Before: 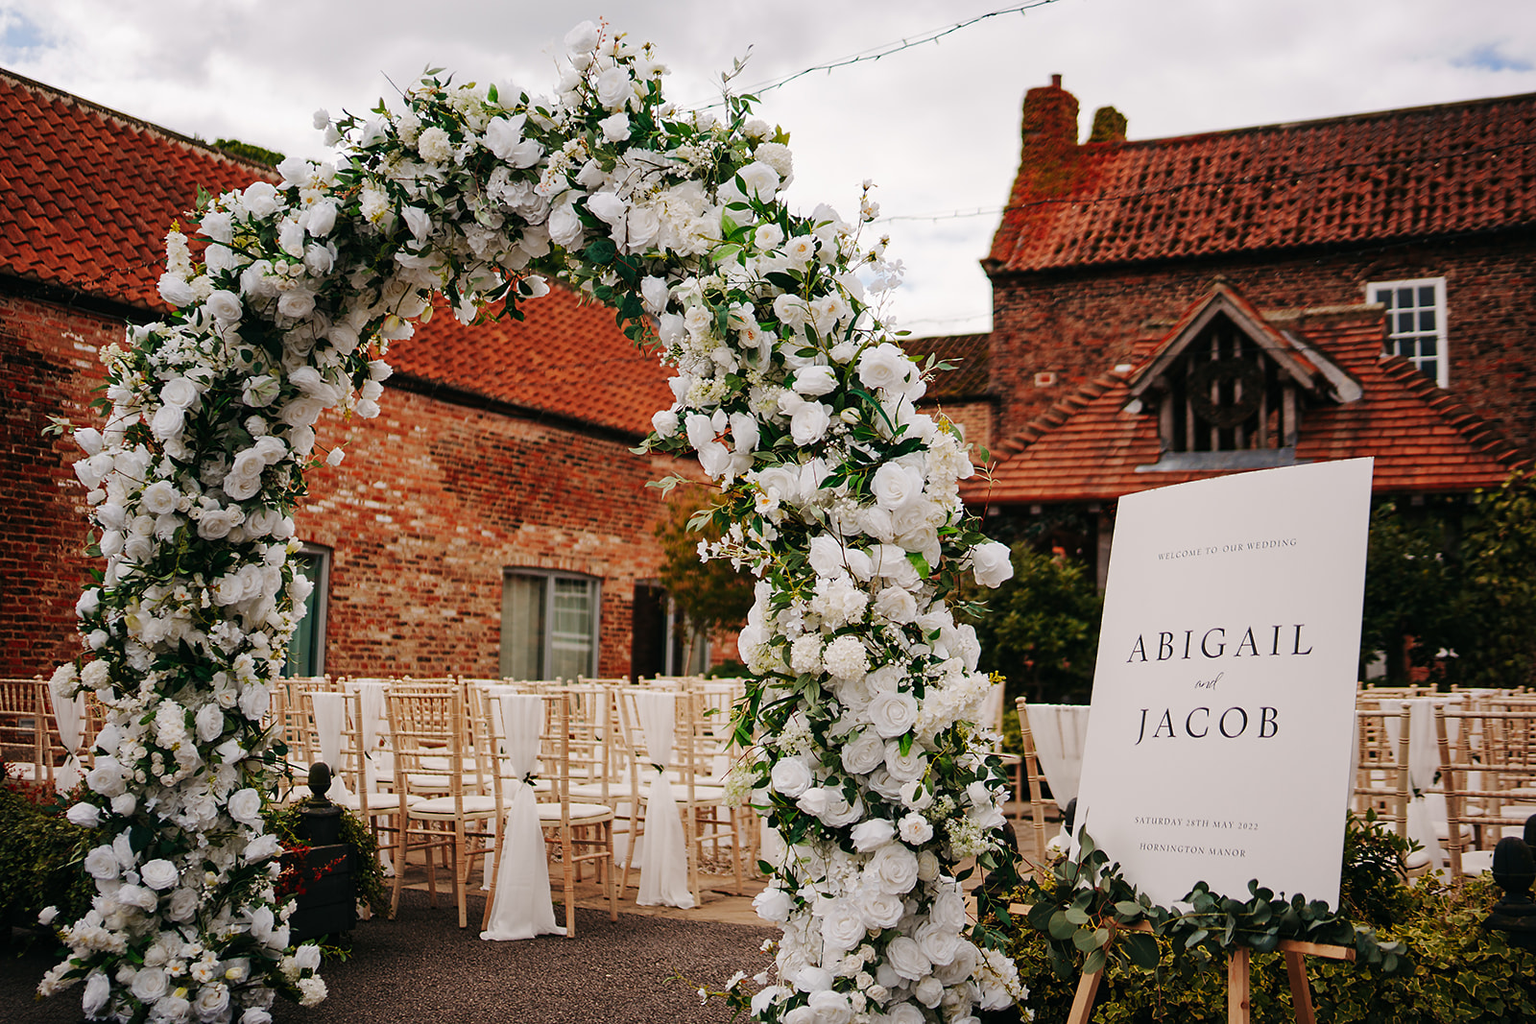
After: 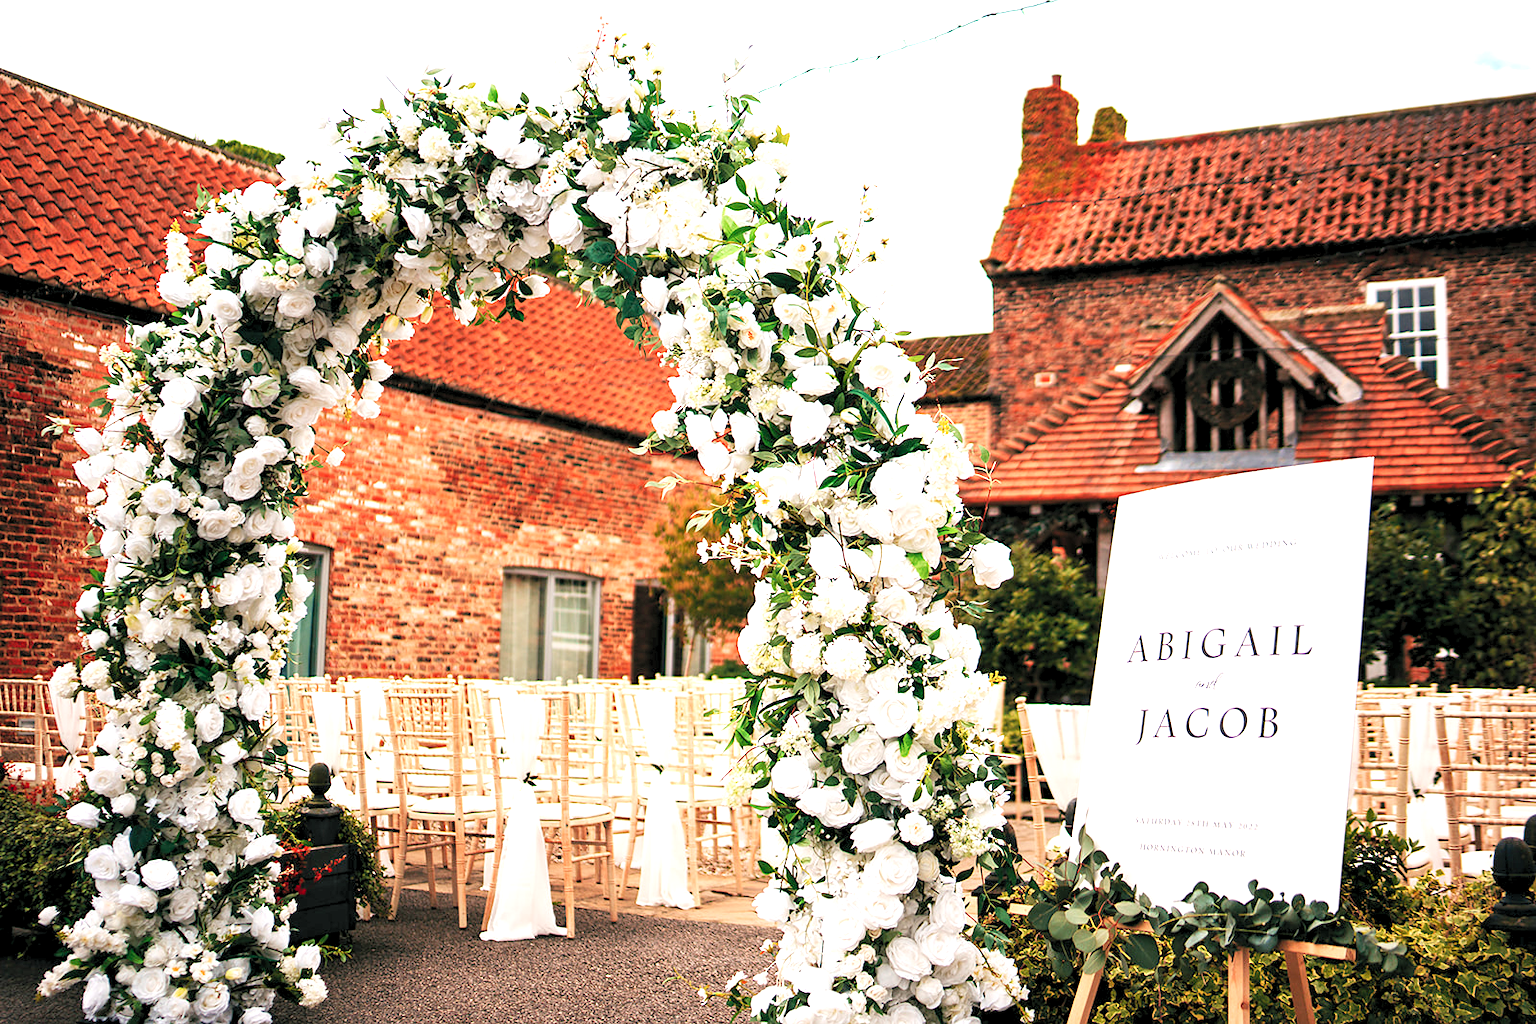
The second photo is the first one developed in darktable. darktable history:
exposure: exposure 0.6 EV, compensate highlight preservation false
color correction: saturation 0.85
levels: levels [0.036, 0.364, 0.827]
